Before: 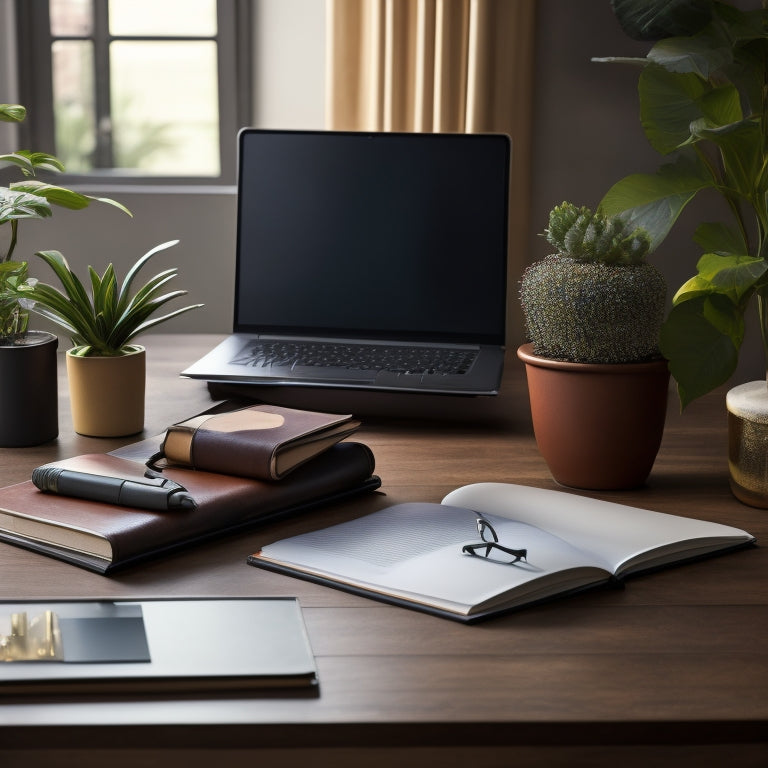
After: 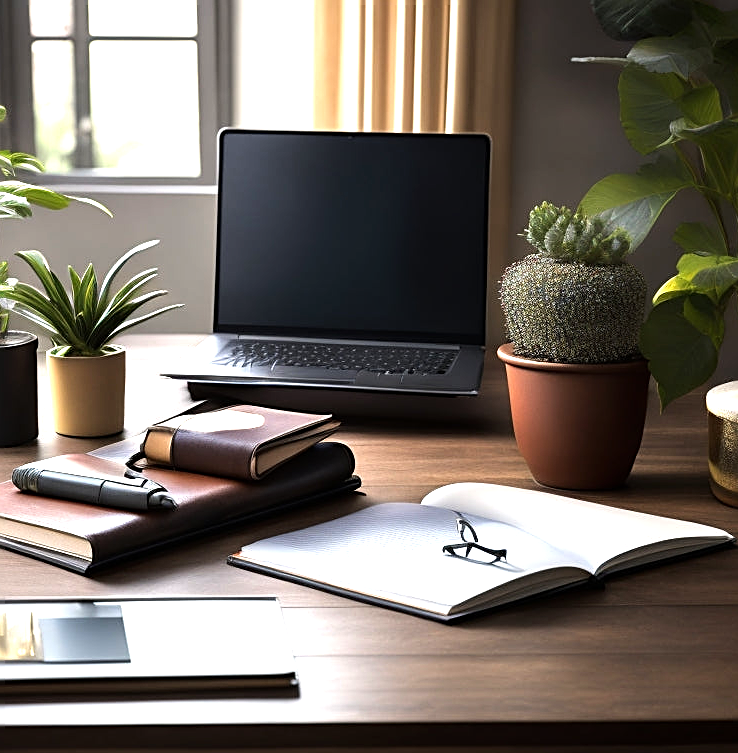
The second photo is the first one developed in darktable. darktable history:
tone equalizer: -8 EV -0.749 EV, -7 EV -0.729 EV, -6 EV -0.594 EV, -5 EV -0.371 EV, -3 EV 0.384 EV, -2 EV 0.6 EV, -1 EV 0.678 EV, +0 EV 0.747 EV, mask exposure compensation -0.496 EV
crop and rotate: left 2.661%, right 1.212%, bottom 1.891%
sharpen: on, module defaults
exposure: exposure 0.6 EV, compensate exposure bias true, compensate highlight preservation false
